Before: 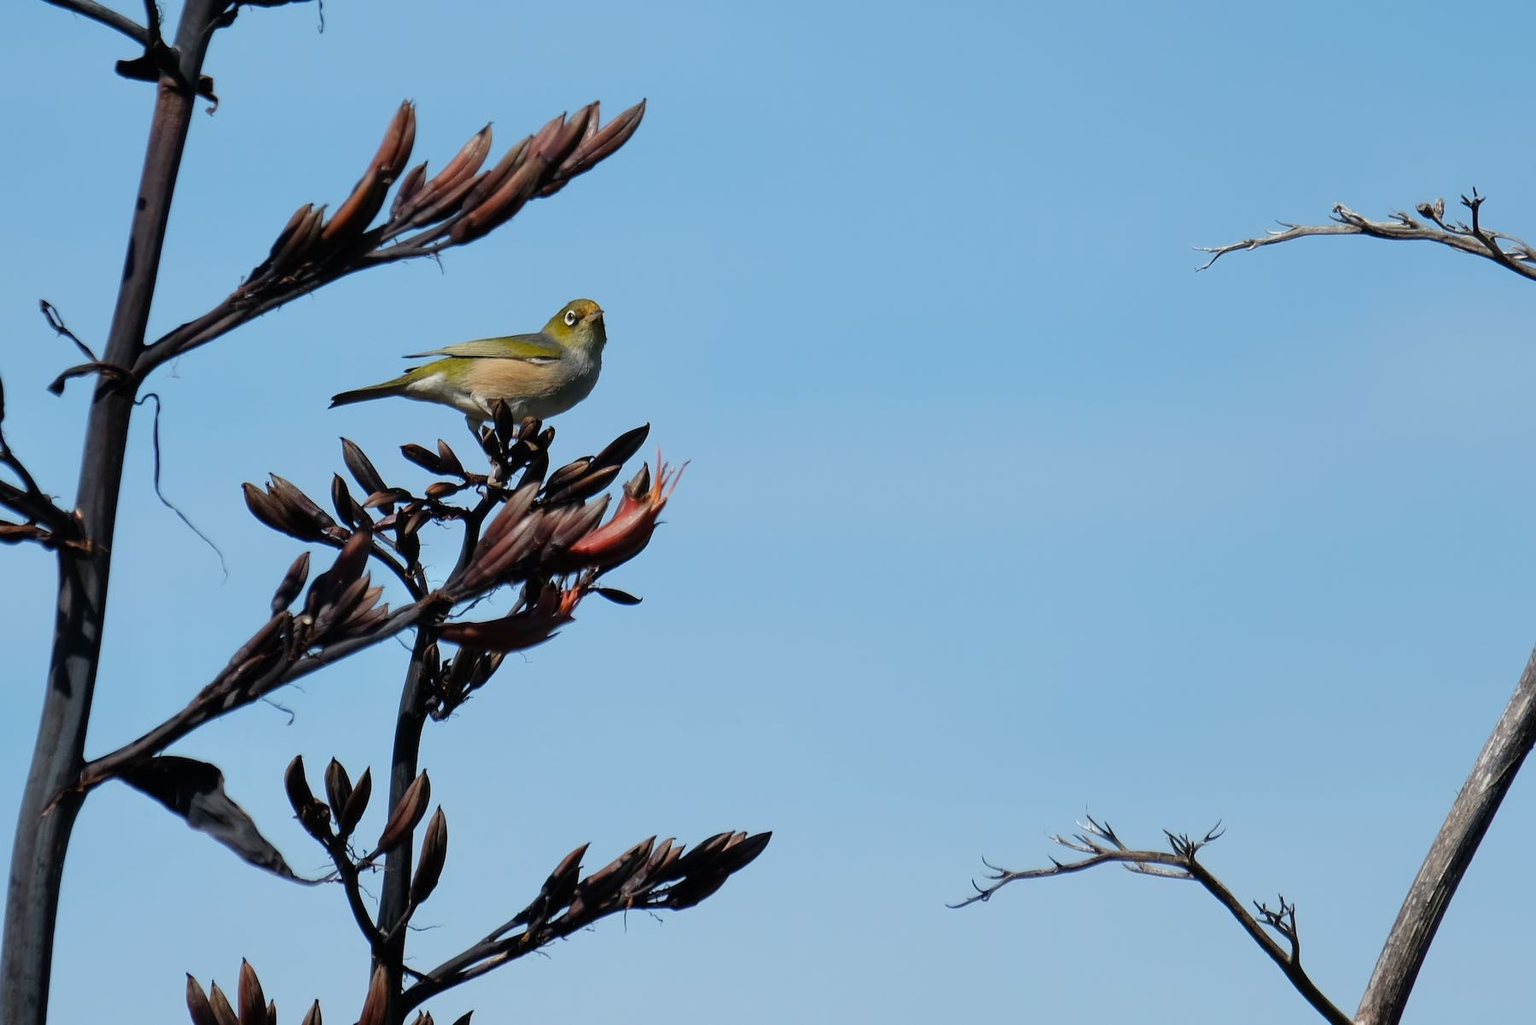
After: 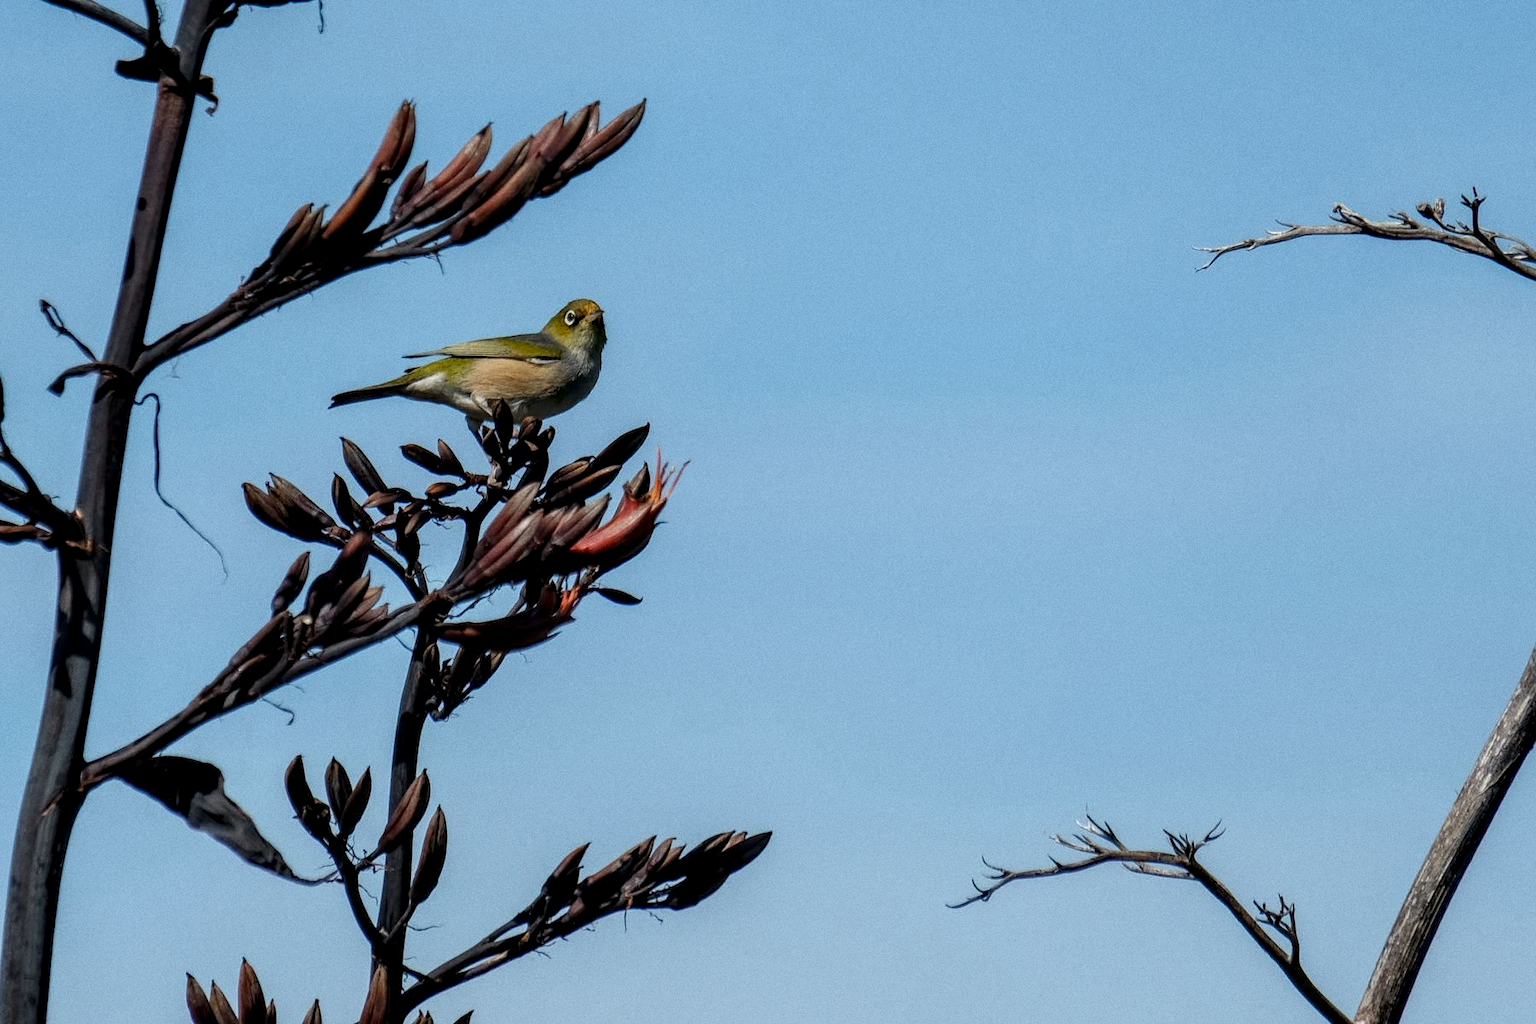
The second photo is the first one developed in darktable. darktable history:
grain: coarseness 0.09 ISO
local contrast: highlights 25%, detail 150%
